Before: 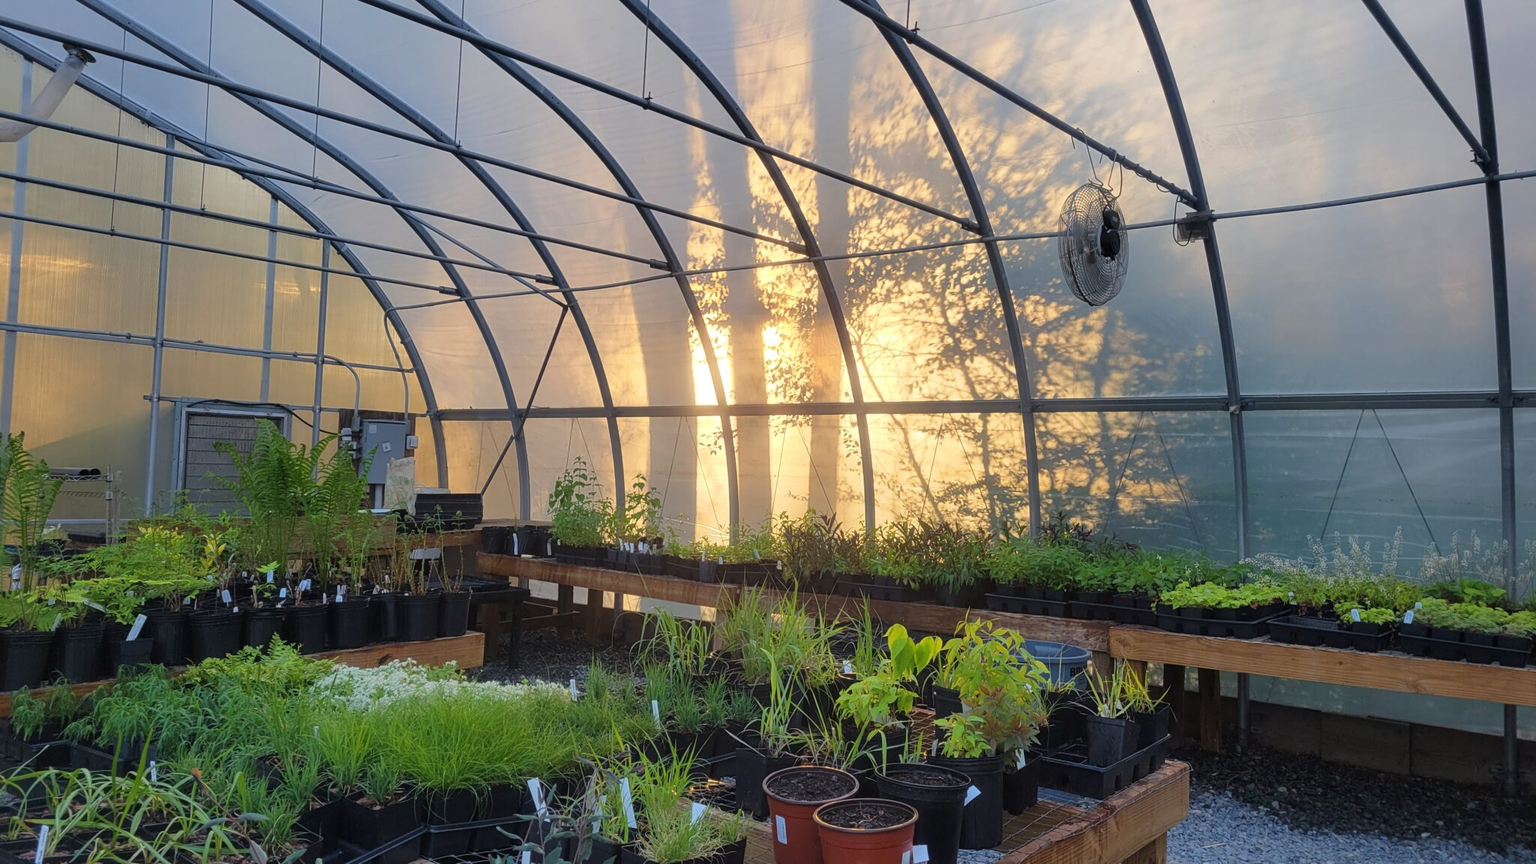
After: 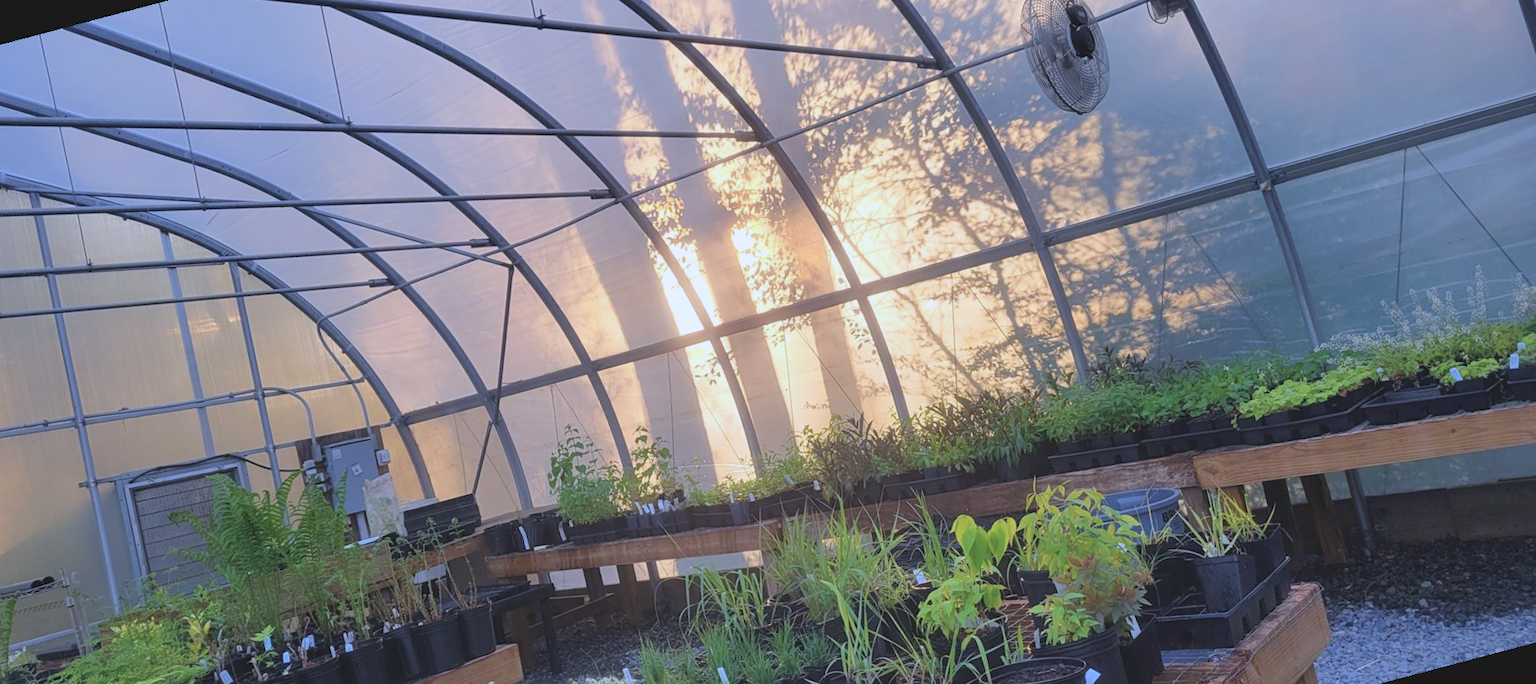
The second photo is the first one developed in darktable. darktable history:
exposure: exposure 0.127 EV, compensate highlight preservation false
contrast brightness saturation: contrast -0.15, brightness 0.05, saturation -0.12
color calibration: illuminant as shot in camera, x 0.379, y 0.396, temperature 4138.76 K
rotate and perspective: rotation -14.8°, crop left 0.1, crop right 0.903, crop top 0.25, crop bottom 0.748
